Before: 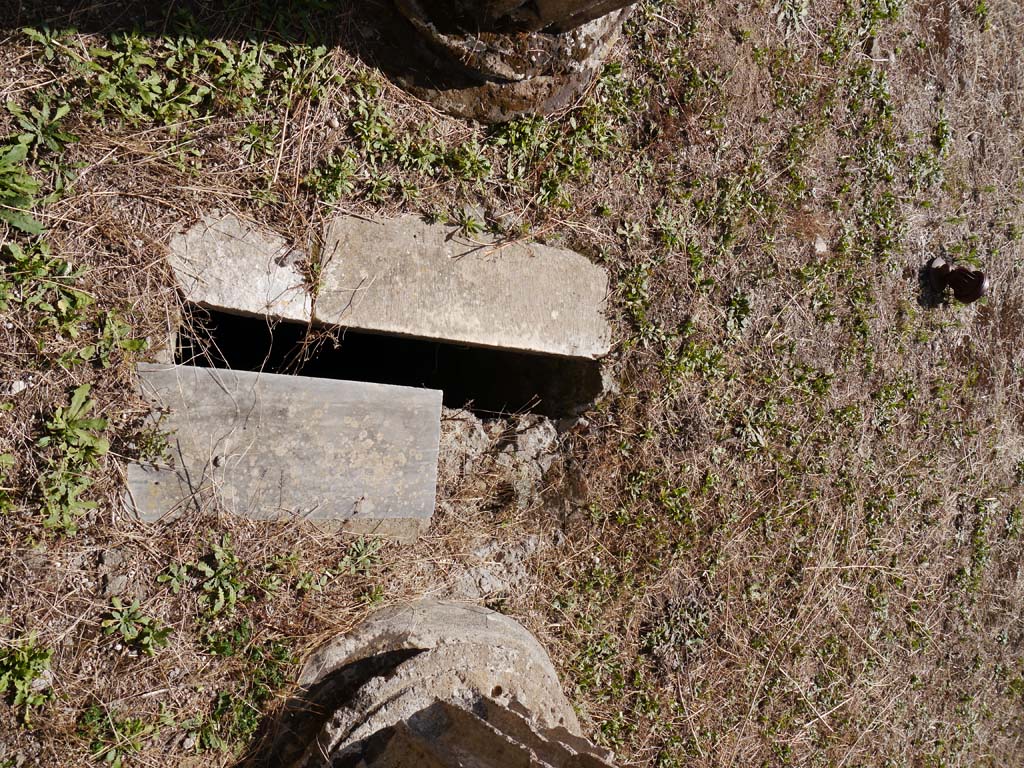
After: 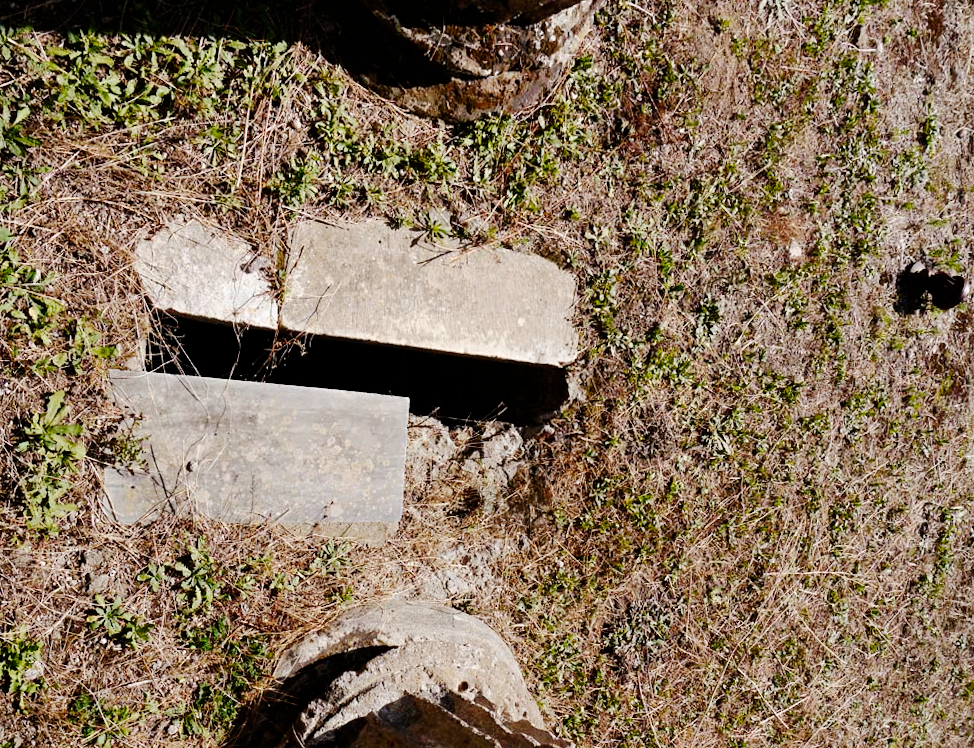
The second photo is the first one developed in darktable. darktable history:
rotate and perspective: rotation 0.074°, lens shift (vertical) 0.096, lens shift (horizontal) -0.041, crop left 0.043, crop right 0.952, crop top 0.024, crop bottom 0.979
exposure: black level correction 0.001, exposure 0.014 EV, compensate highlight preservation false
tone curve: curves: ch0 [(0, 0) (0.003, 0) (0.011, 0.001) (0.025, 0.003) (0.044, 0.005) (0.069, 0.012) (0.1, 0.023) (0.136, 0.039) (0.177, 0.088) (0.224, 0.15) (0.277, 0.24) (0.335, 0.337) (0.399, 0.437) (0.468, 0.535) (0.543, 0.629) (0.623, 0.71) (0.709, 0.782) (0.801, 0.856) (0.898, 0.94) (1, 1)], preserve colors none
